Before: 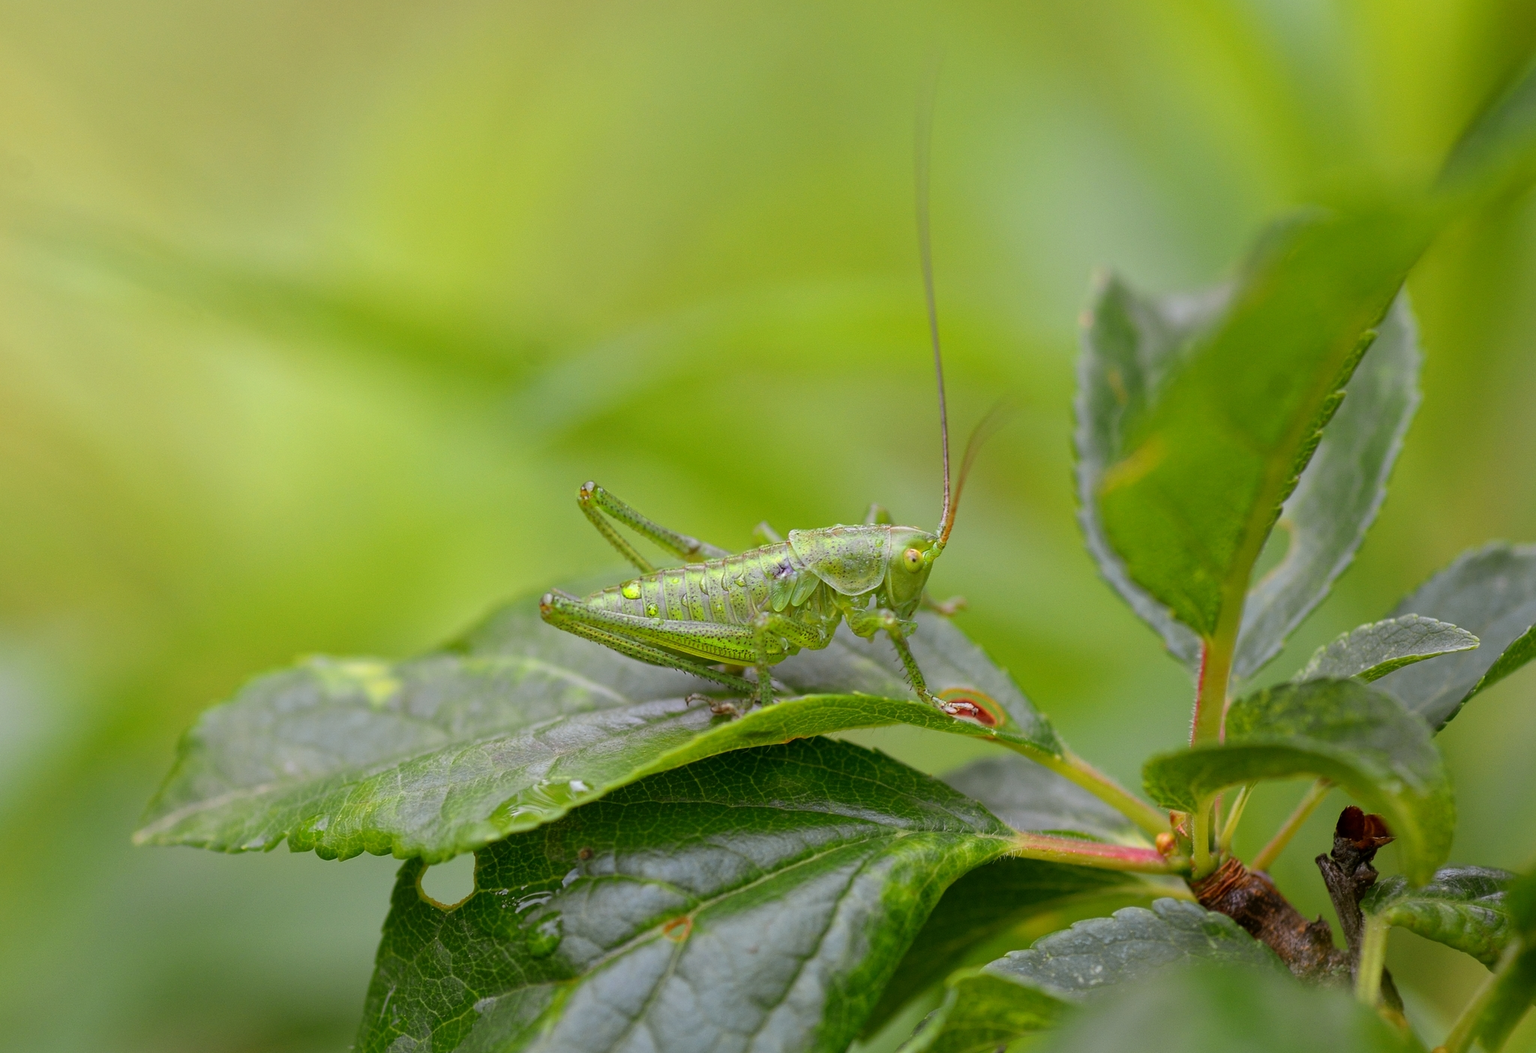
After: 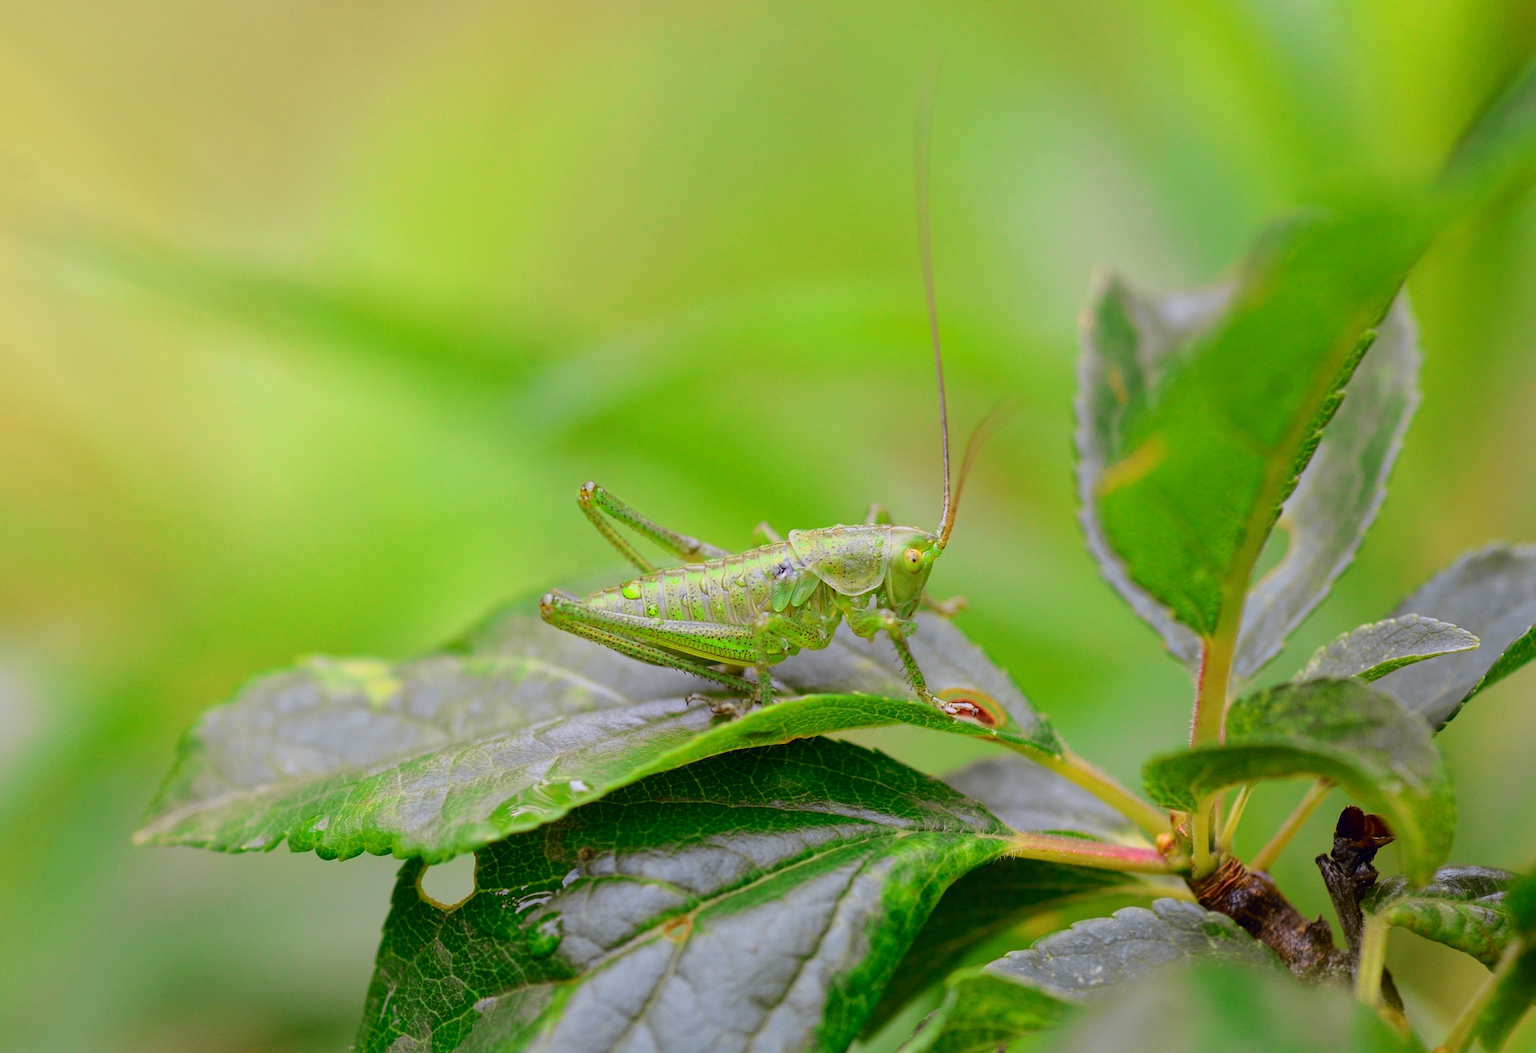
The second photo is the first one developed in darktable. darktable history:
tone curve: curves: ch0 [(0.003, 0.003) (0.104, 0.069) (0.236, 0.218) (0.401, 0.443) (0.495, 0.55) (0.625, 0.67) (0.819, 0.841) (0.96, 0.899)]; ch1 [(0, 0) (0.161, 0.092) (0.37, 0.302) (0.424, 0.402) (0.45, 0.466) (0.495, 0.506) (0.573, 0.571) (0.638, 0.641) (0.751, 0.741) (1, 1)]; ch2 [(0, 0) (0.352, 0.403) (0.466, 0.443) (0.524, 0.501) (0.56, 0.556) (1, 1)], color space Lab, independent channels, preserve colors none
